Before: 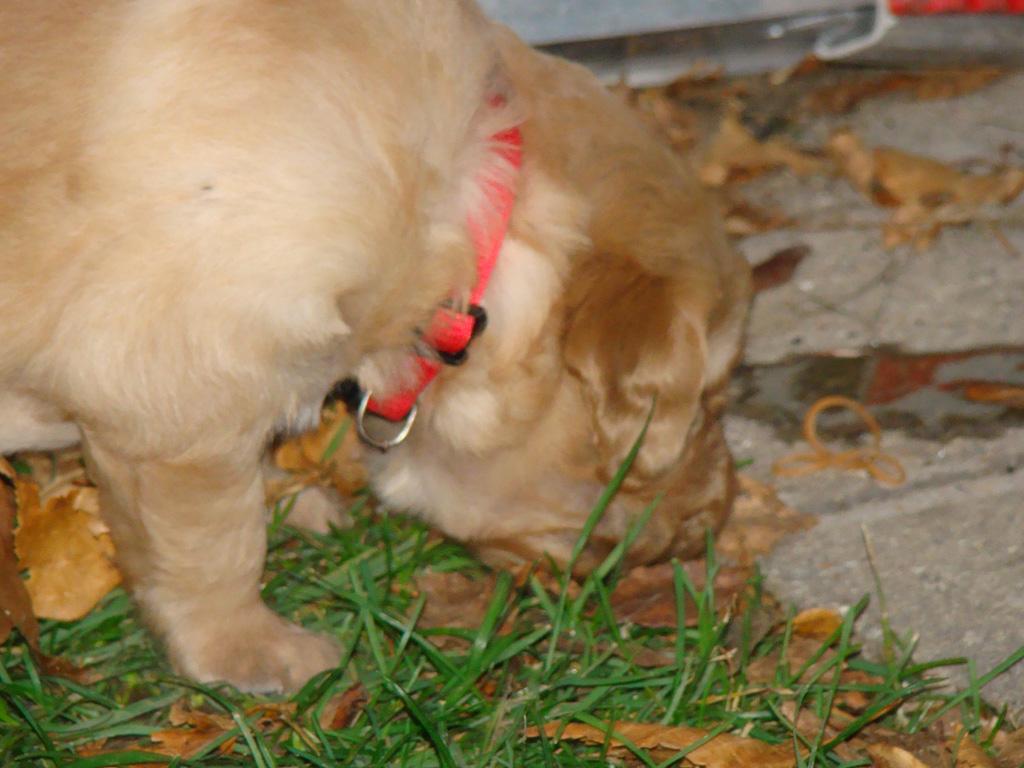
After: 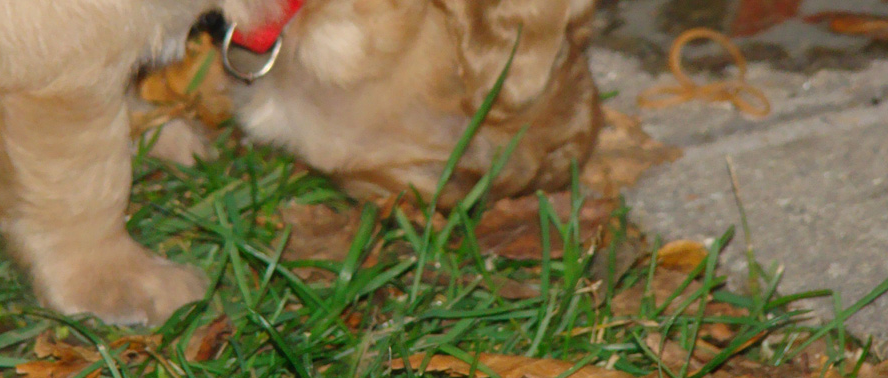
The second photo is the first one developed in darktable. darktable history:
crop and rotate: left 13.256%, top 48.002%, bottom 2.766%
